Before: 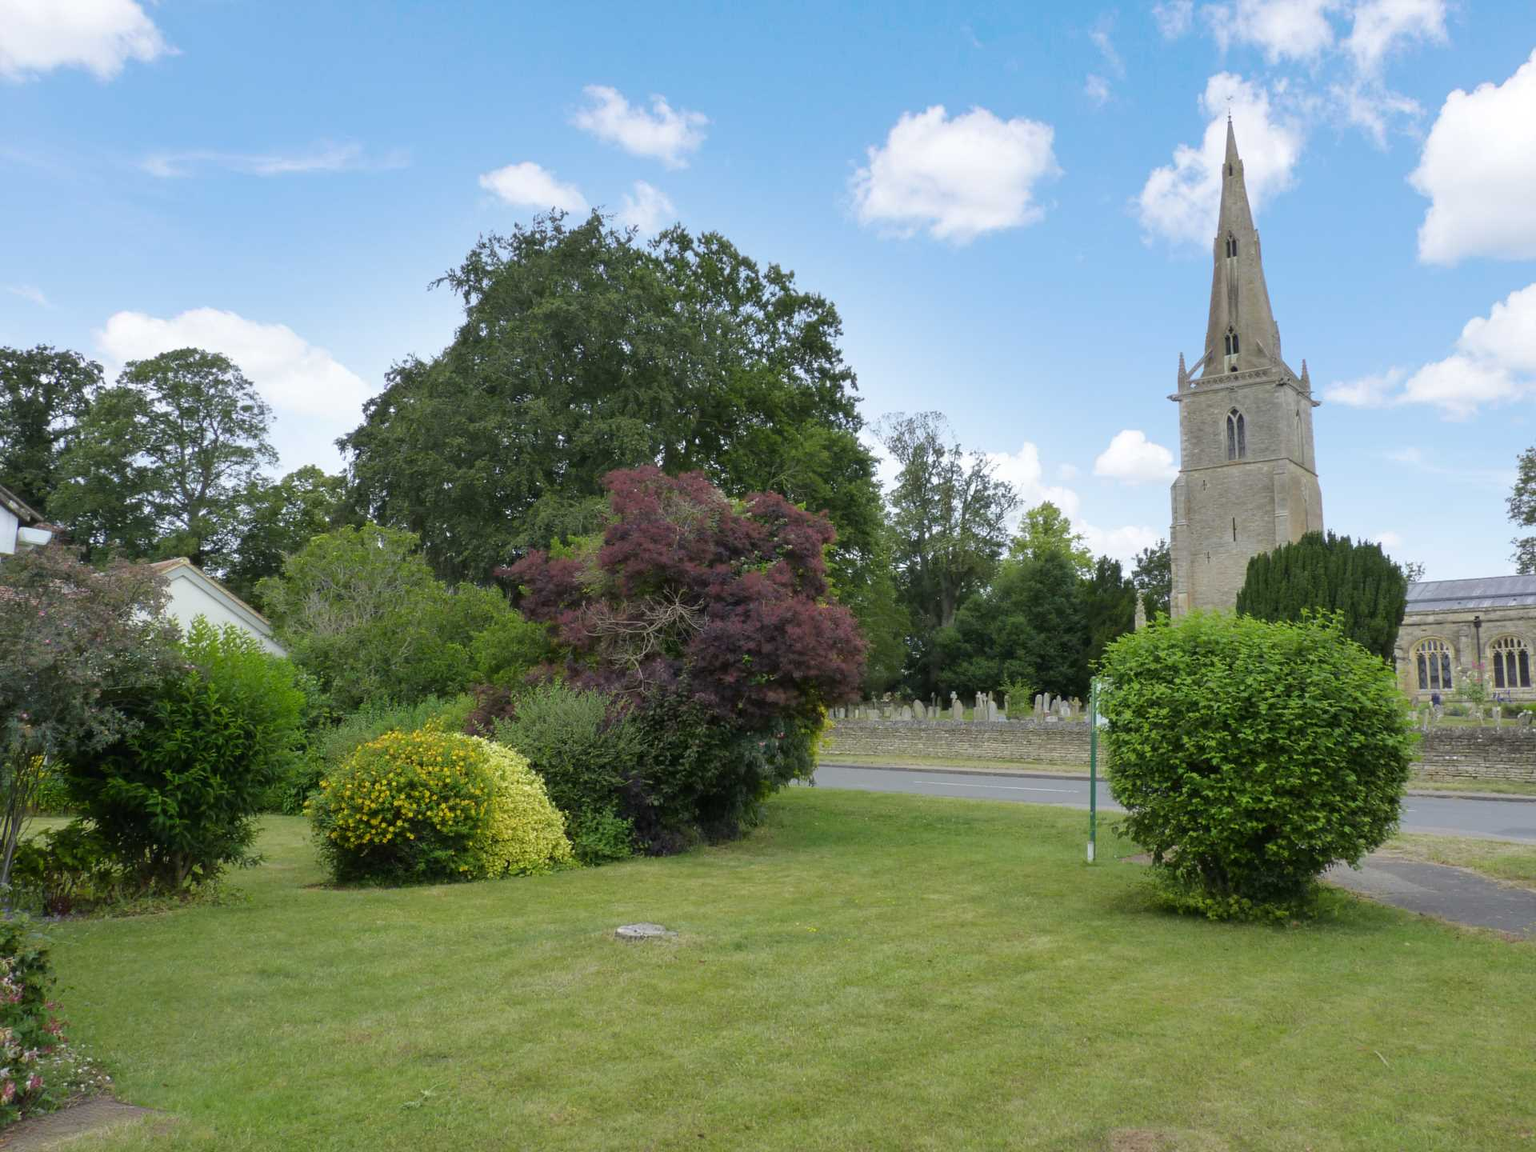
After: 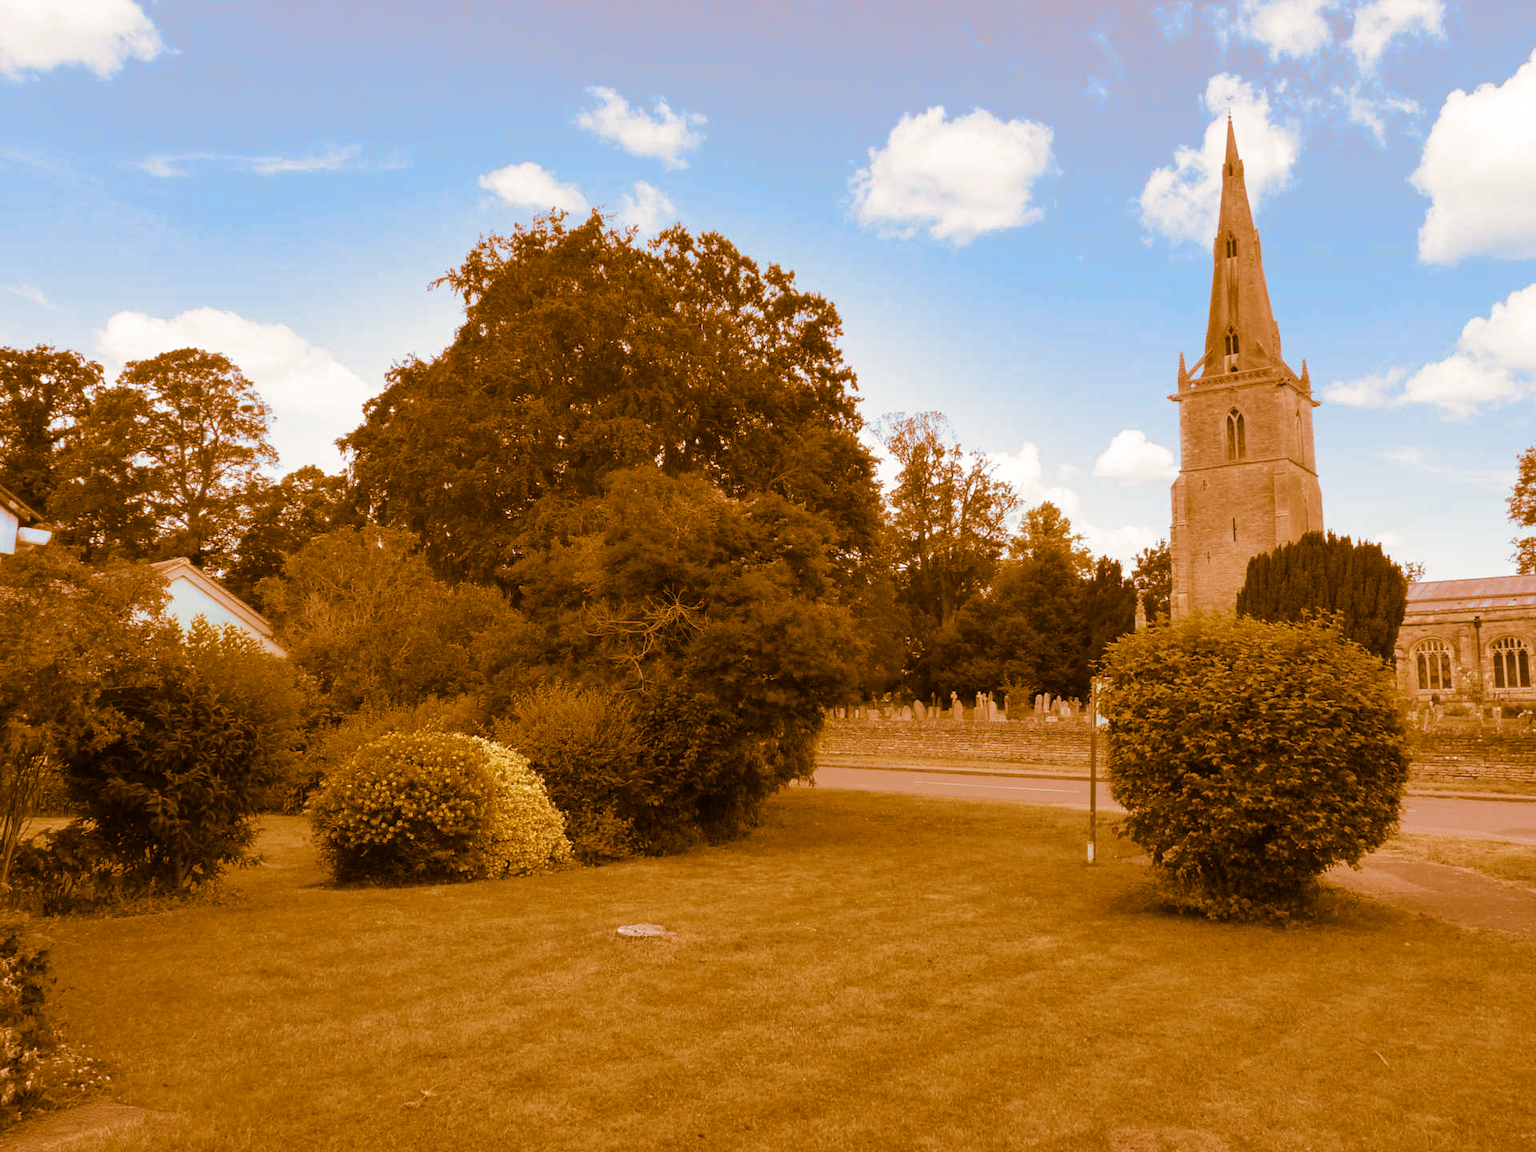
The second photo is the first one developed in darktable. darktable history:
split-toning: shadows › hue 26°, shadows › saturation 0.92, highlights › hue 40°, highlights › saturation 0.92, balance -63, compress 0%
